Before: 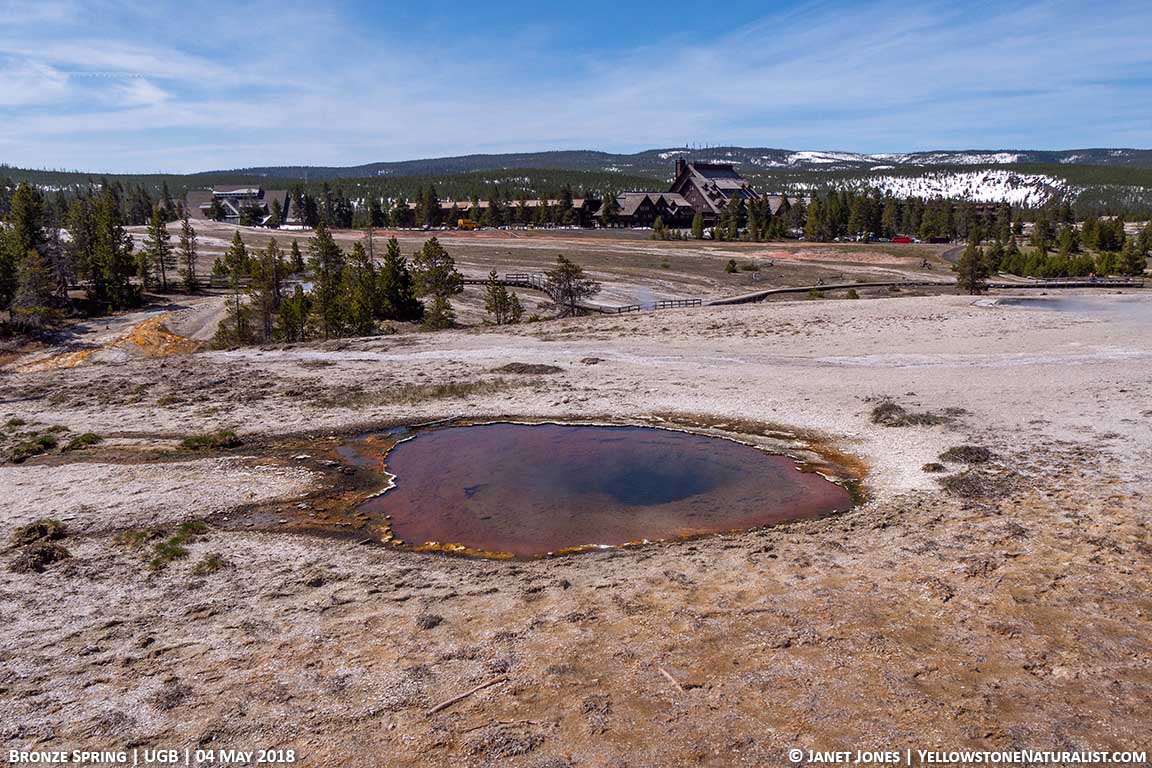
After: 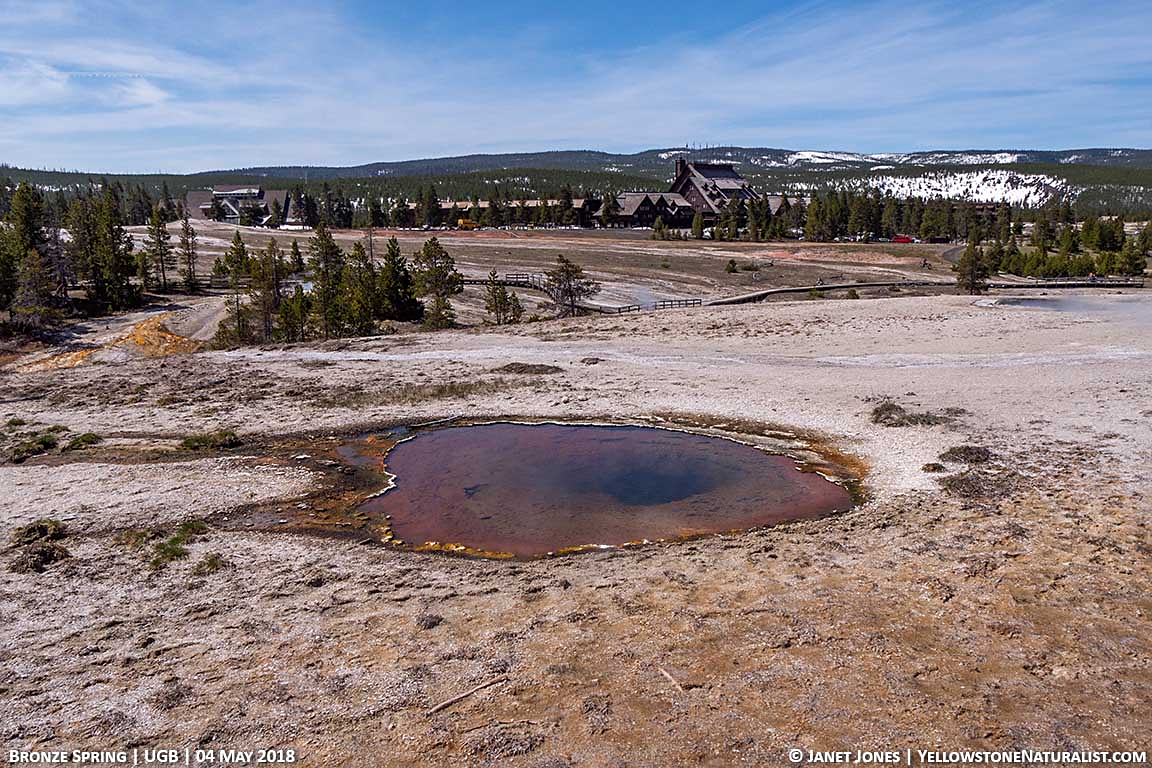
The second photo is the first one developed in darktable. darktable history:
sharpen: radius 1.842, amount 0.392, threshold 1.352
